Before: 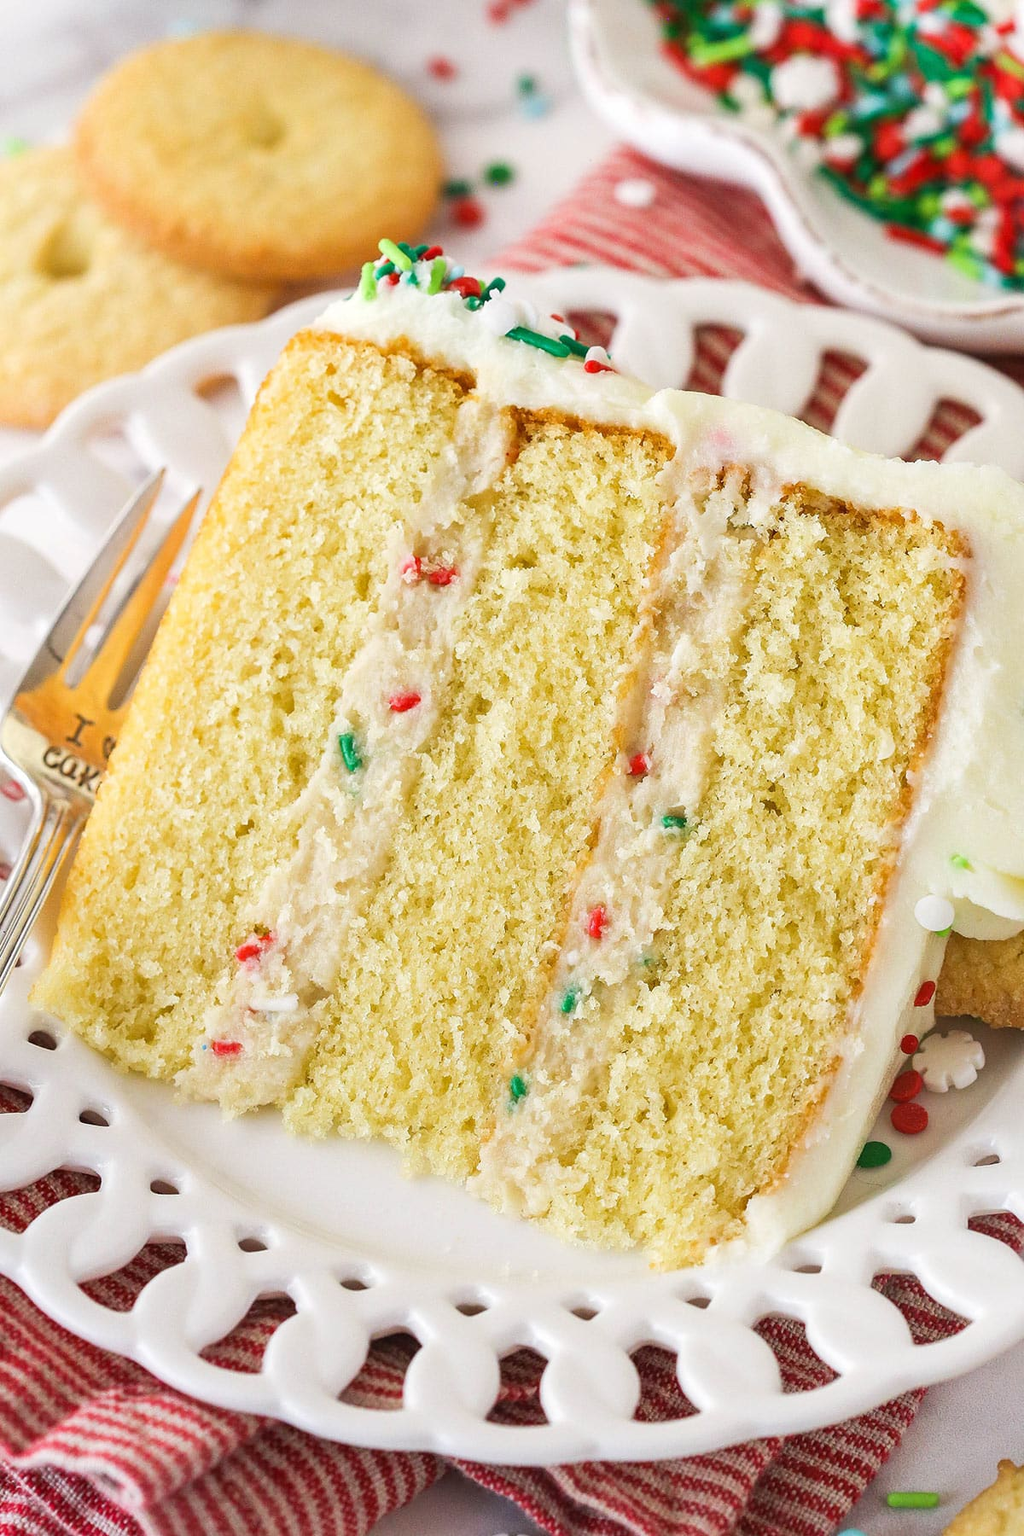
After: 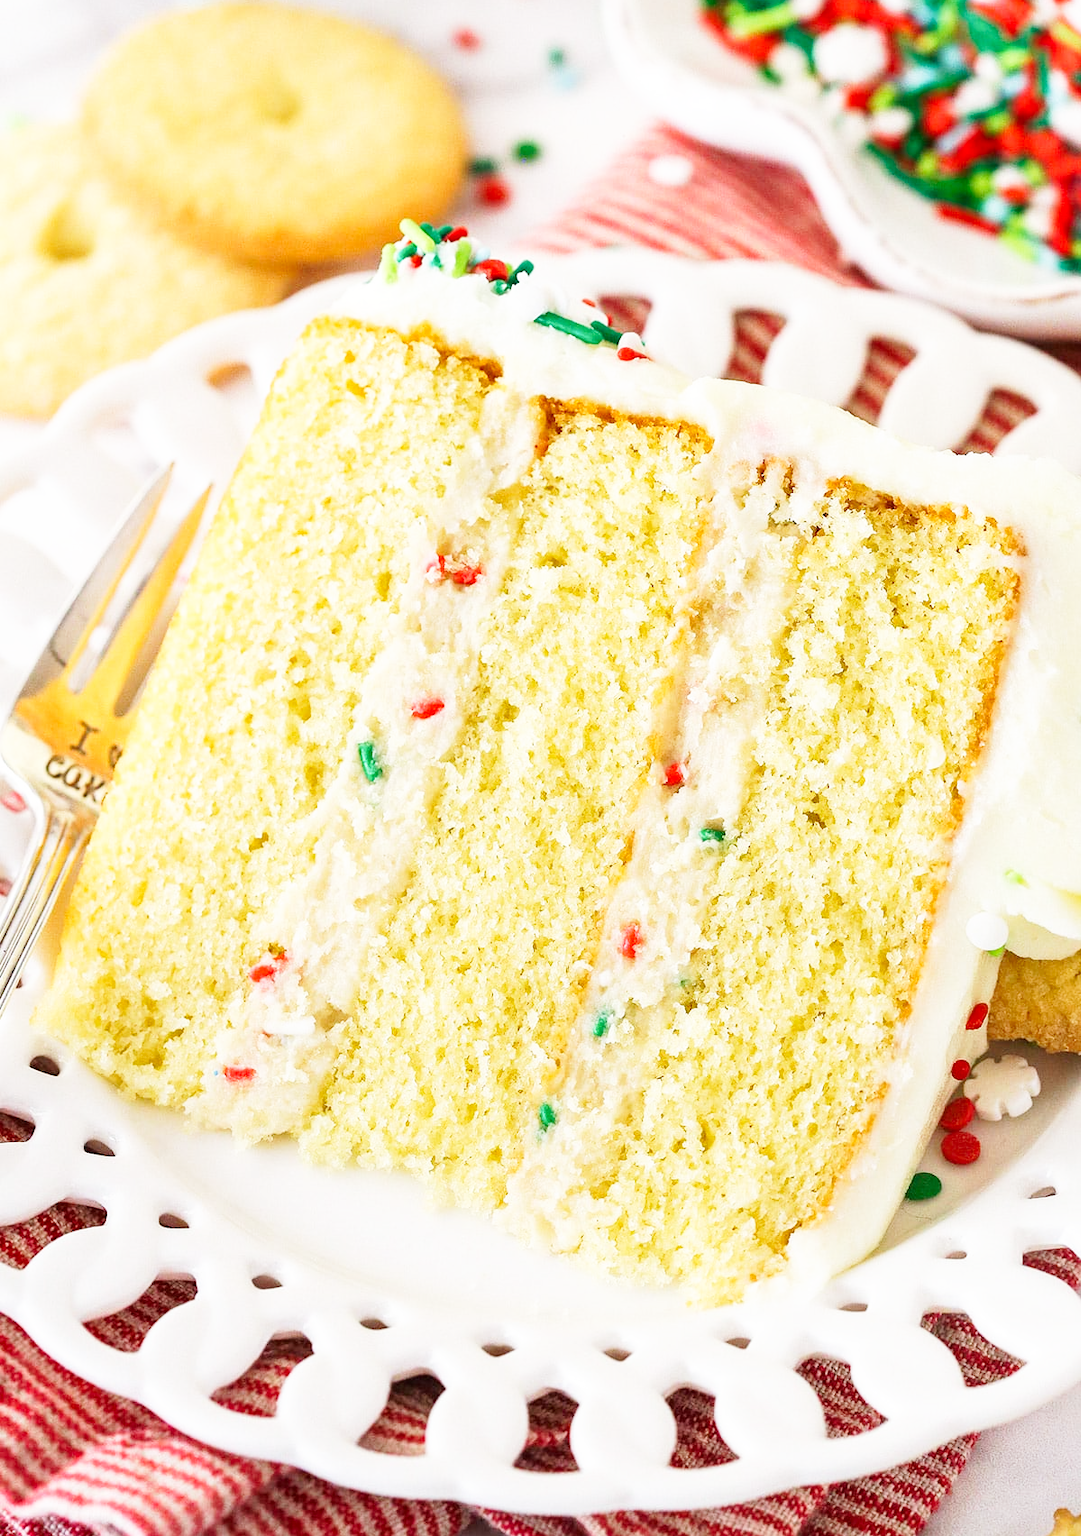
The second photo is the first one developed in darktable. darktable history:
base curve: curves: ch0 [(0, 0) (0.005, 0.002) (0.15, 0.3) (0.4, 0.7) (0.75, 0.95) (1, 1)], preserve colors none
crop and rotate: top 2.083%, bottom 3.197%
